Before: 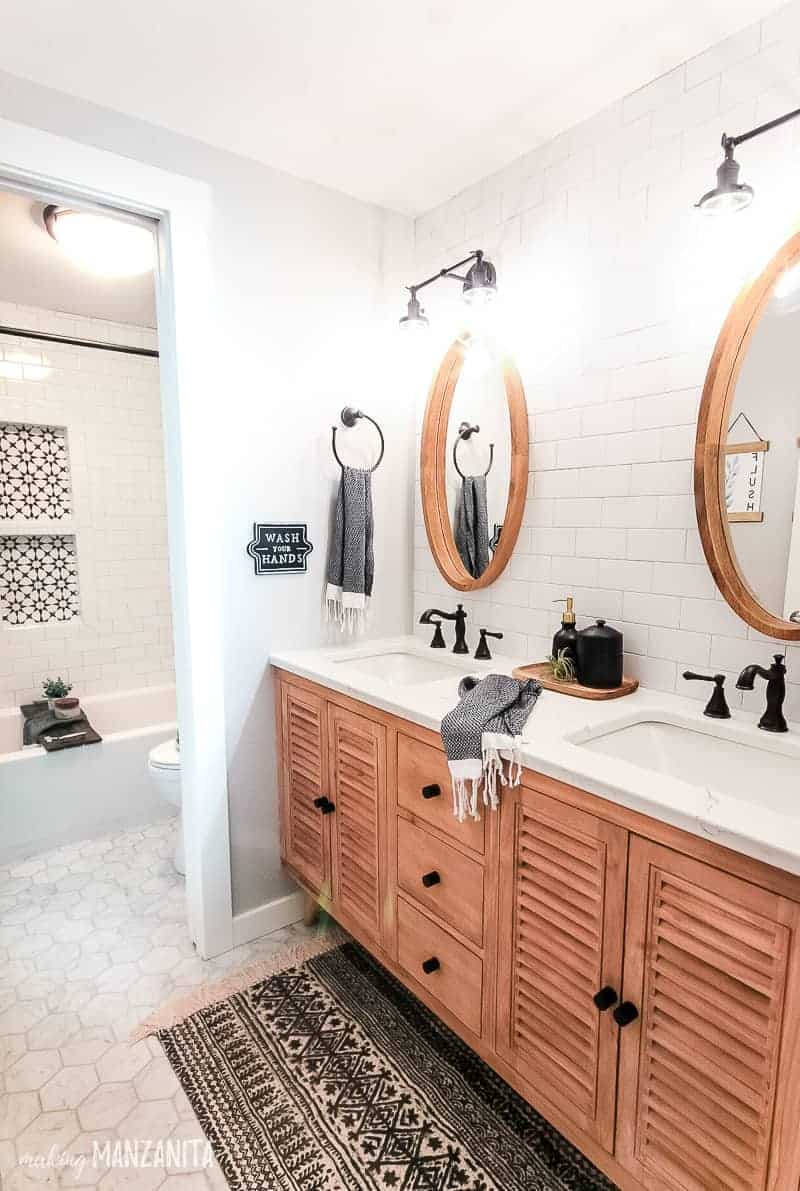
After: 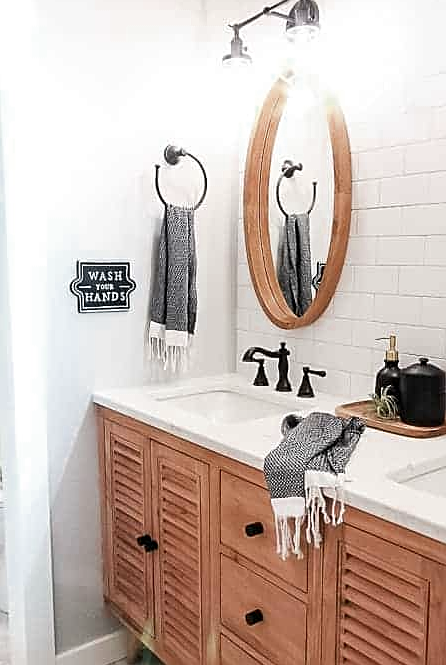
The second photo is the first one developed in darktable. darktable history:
crop and rotate: left 22.13%, top 22.054%, right 22.026%, bottom 22.102%
color zones: curves: ch0 [(0, 0.5) (0.125, 0.4) (0.25, 0.5) (0.375, 0.4) (0.5, 0.4) (0.625, 0.35) (0.75, 0.35) (0.875, 0.5)]; ch1 [(0, 0.35) (0.125, 0.45) (0.25, 0.35) (0.375, 0.35) (0.5, 0.35) (0.625, 0.35) (0.75, 0.45) (0.875, 0.35)]; ch2 [(0, 0.6) (0.125, 0.5) (0.25, 0.5) (0.375, 0.6) (0.5, 0.6) (0.625, 0.5) (0.75, 0.5) (0.875, 0.5)]
sharpen: on, module defaults
